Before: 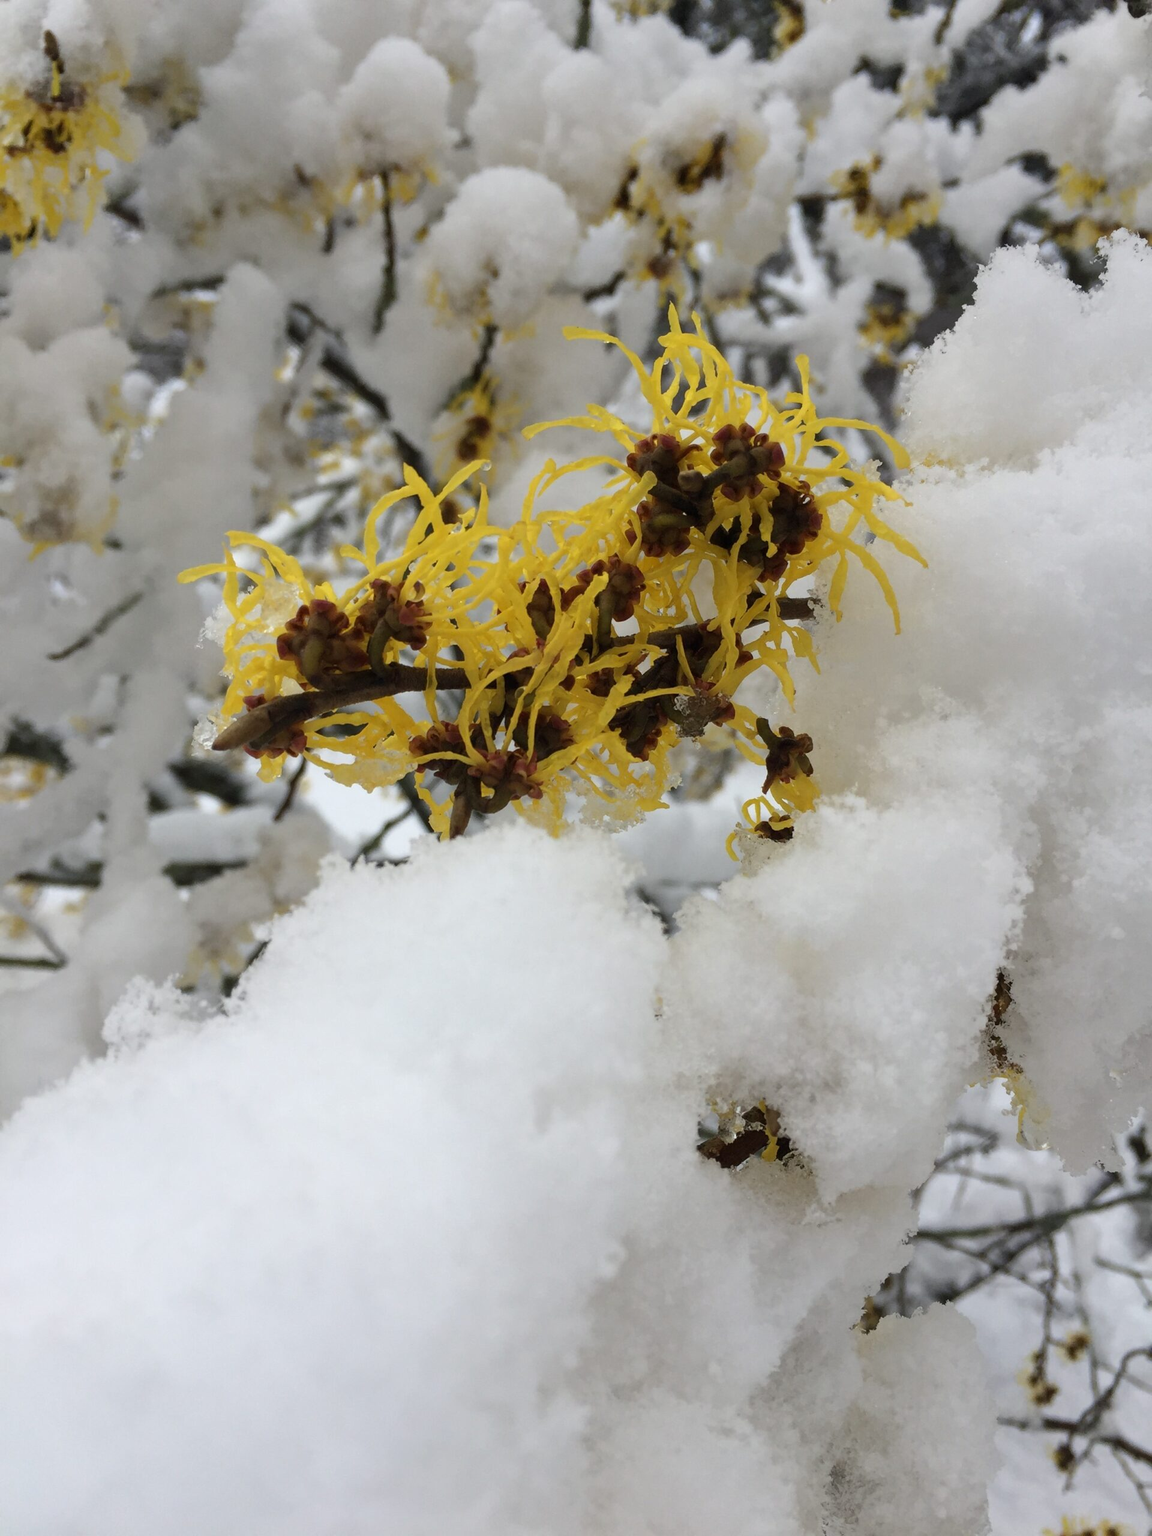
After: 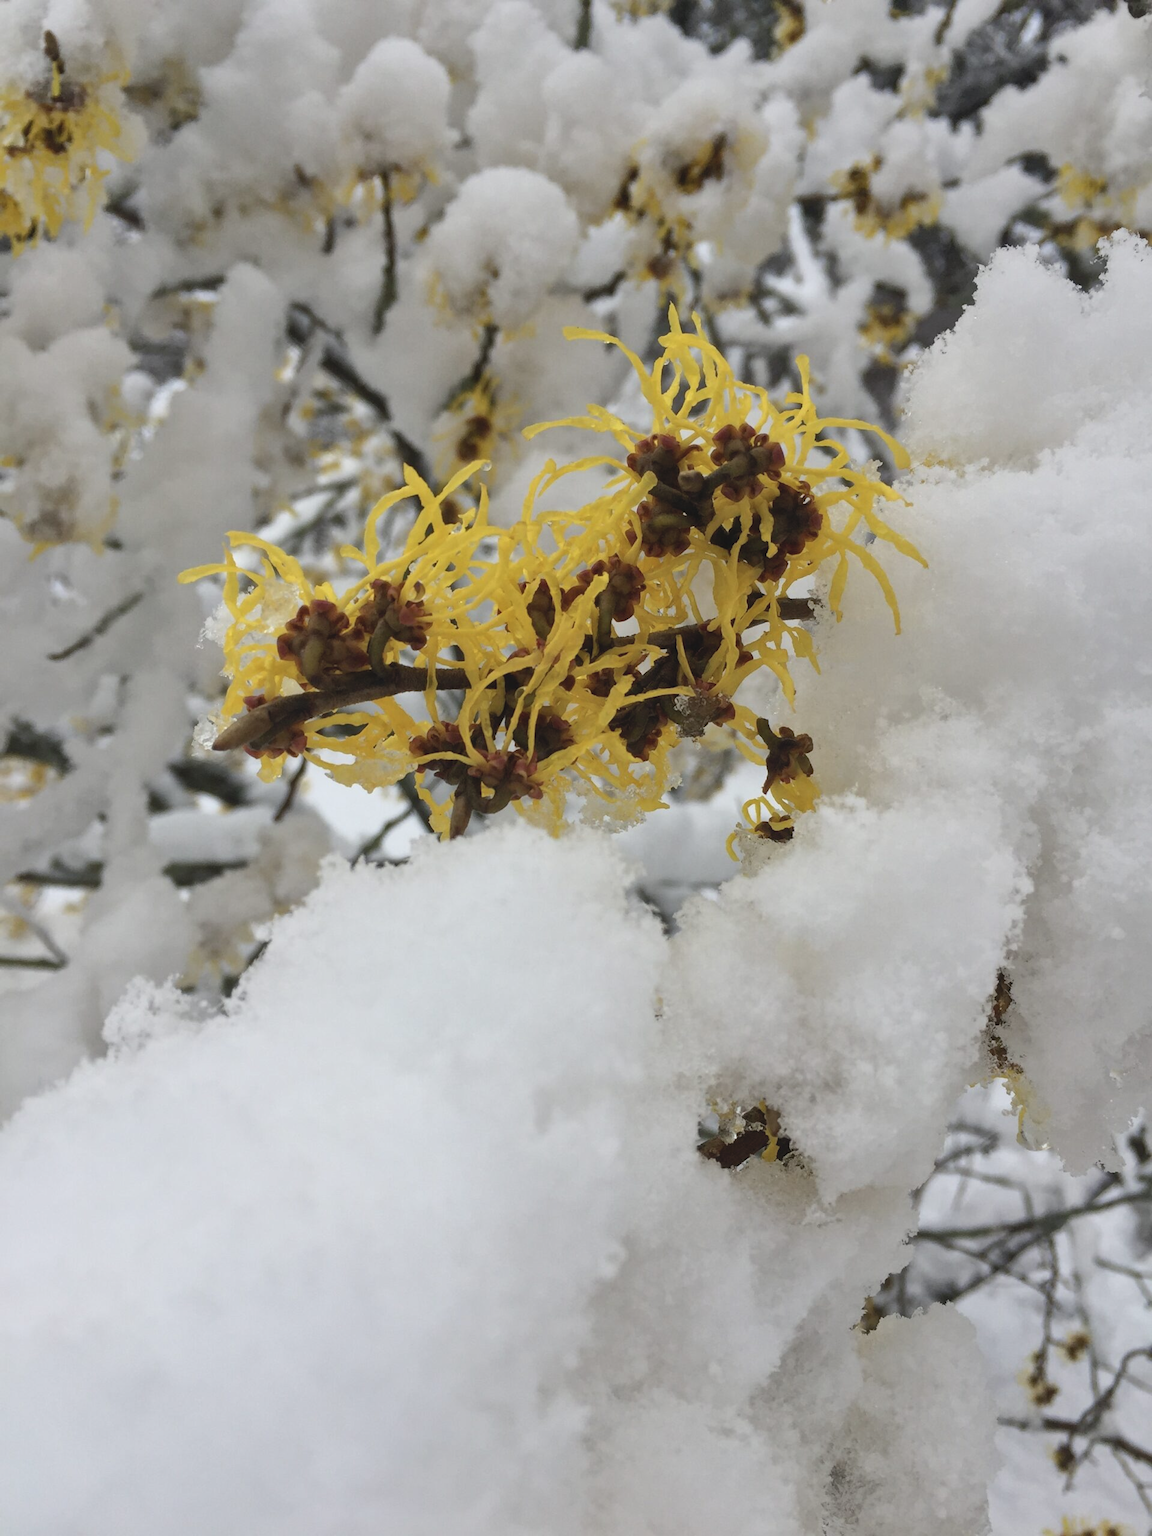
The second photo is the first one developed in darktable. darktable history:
contrast brightness saturation: contrast -0.141, brightness 0.046, saturation -0.117
local contrast: mode bilateral grid, contrast 20, coarseness 50, detail 132%, midtone range 0.2
